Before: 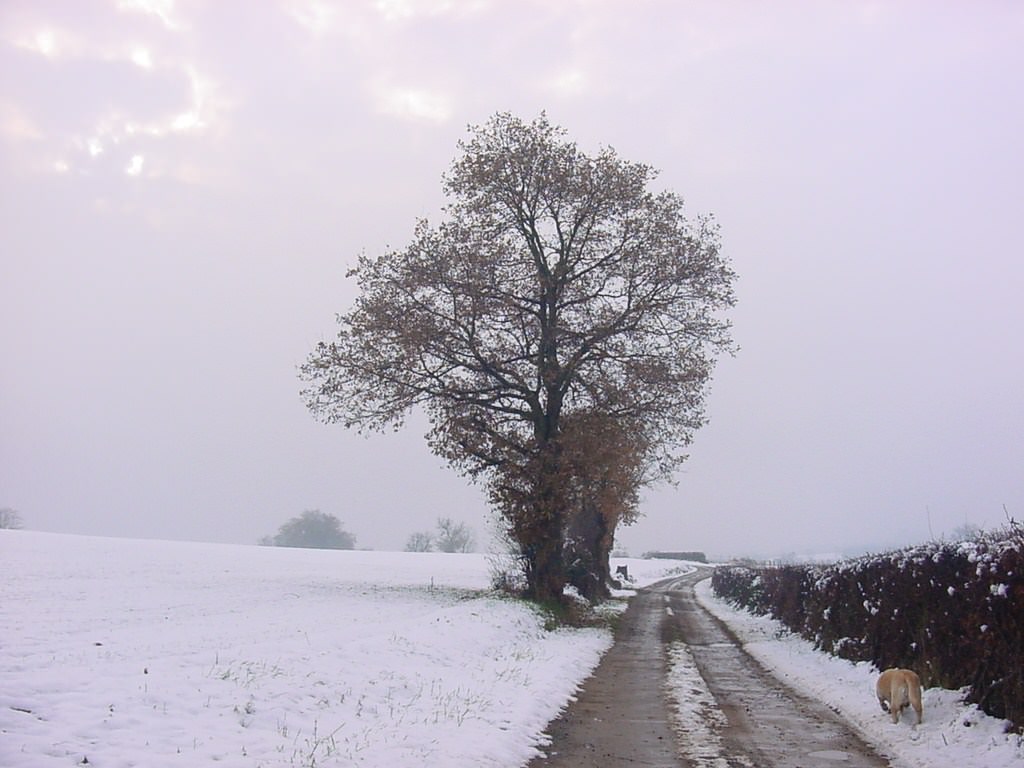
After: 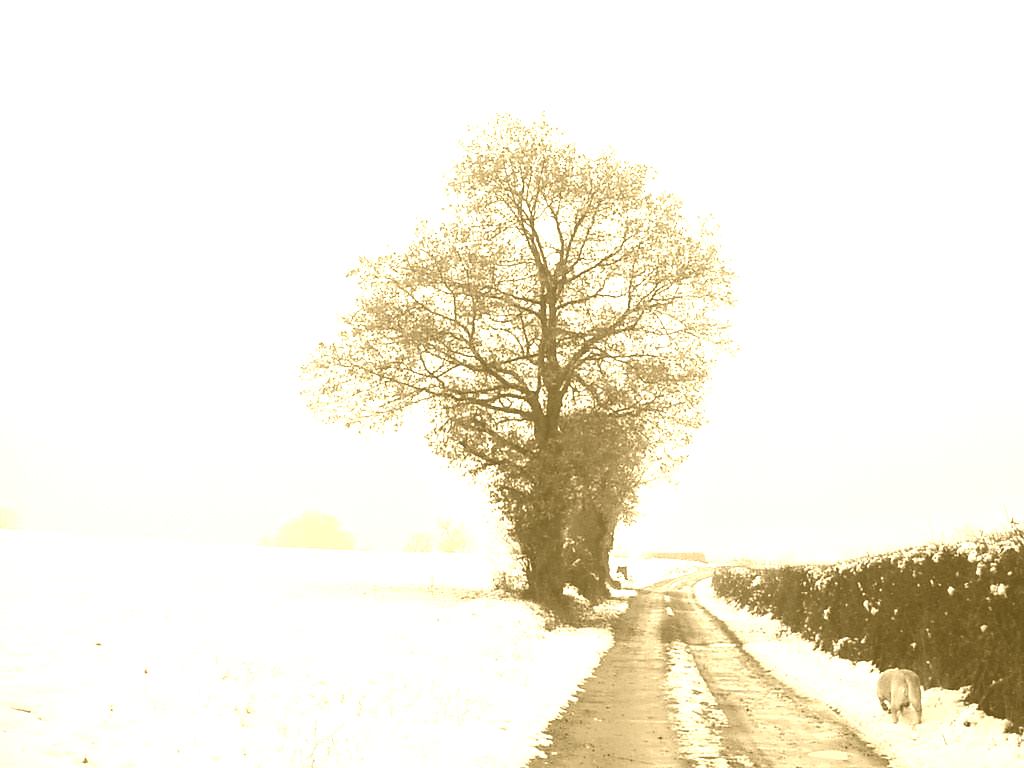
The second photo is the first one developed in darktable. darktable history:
colorize: hue 36°, source mix 100%
tone equalizer: -8 EV 0.001 EV, -7 EV -0.002 EV, -6 EV 0.002 EV, -5 EV -0.03 EV, -4 EV -0.116 EV, -3 EV -0.169 EV, -2 EV 0.24 EV, -1 EV 0.702 EV, +0 EV 0.493 EV
white balance: red 0.983, blue 1.036
